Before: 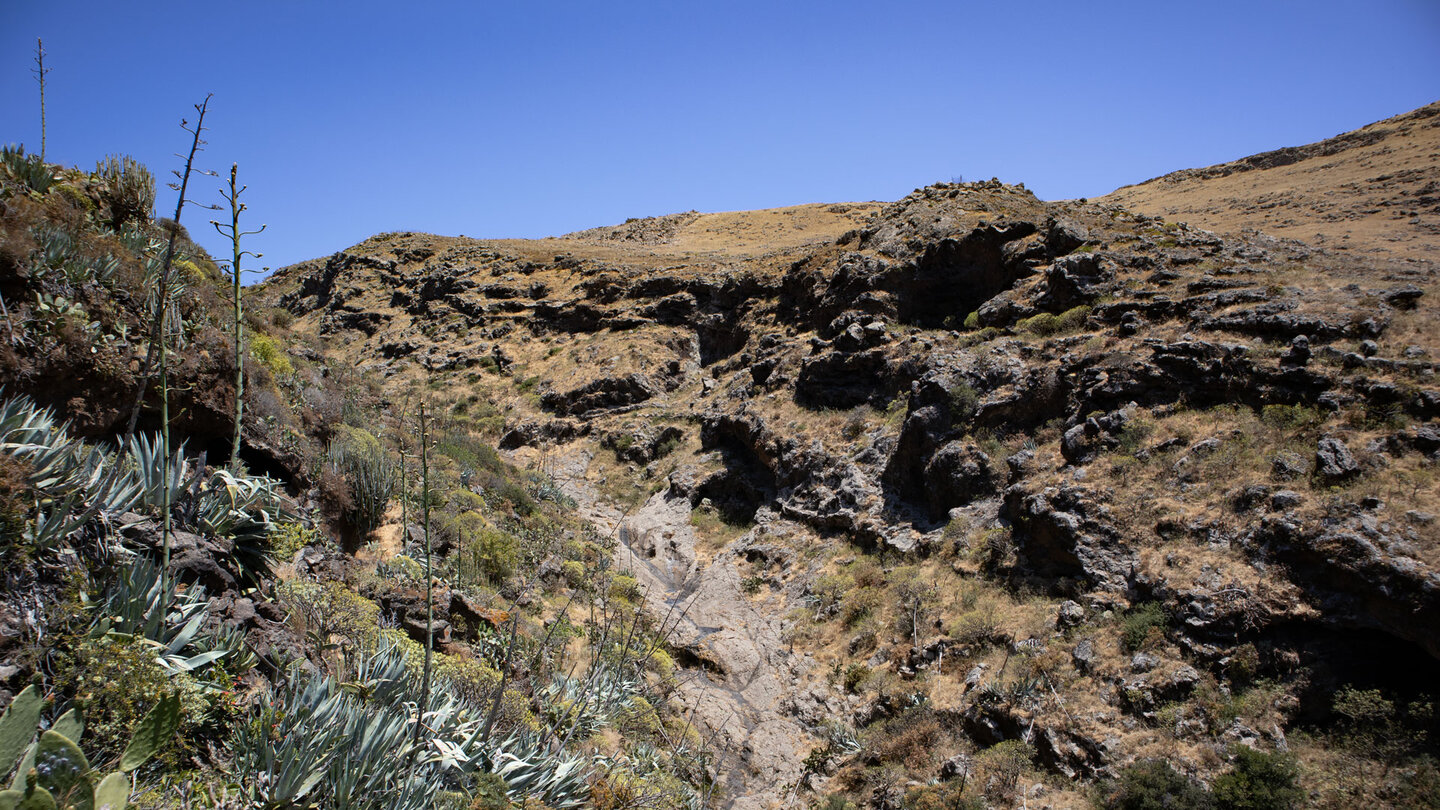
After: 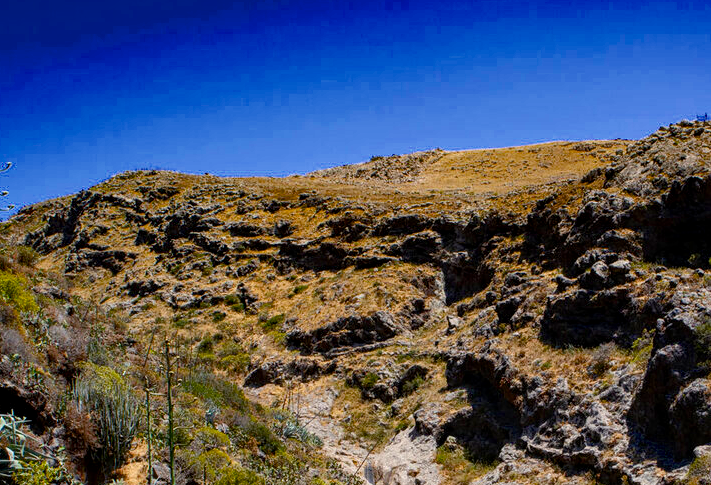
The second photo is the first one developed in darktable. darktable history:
local contrast: on, module defaults
color balance rgb: linear chroma grading › global chroma 0.777%, perceptual saturation grading › global saturation 37.177%, perceptual saturation grading › shadows 35.377%, global vibrance 6.931%, saturation formula JzAzBz (2021)
crop: left 17.738%, top 7.743%, right 32.83%, bottom 32.329%
